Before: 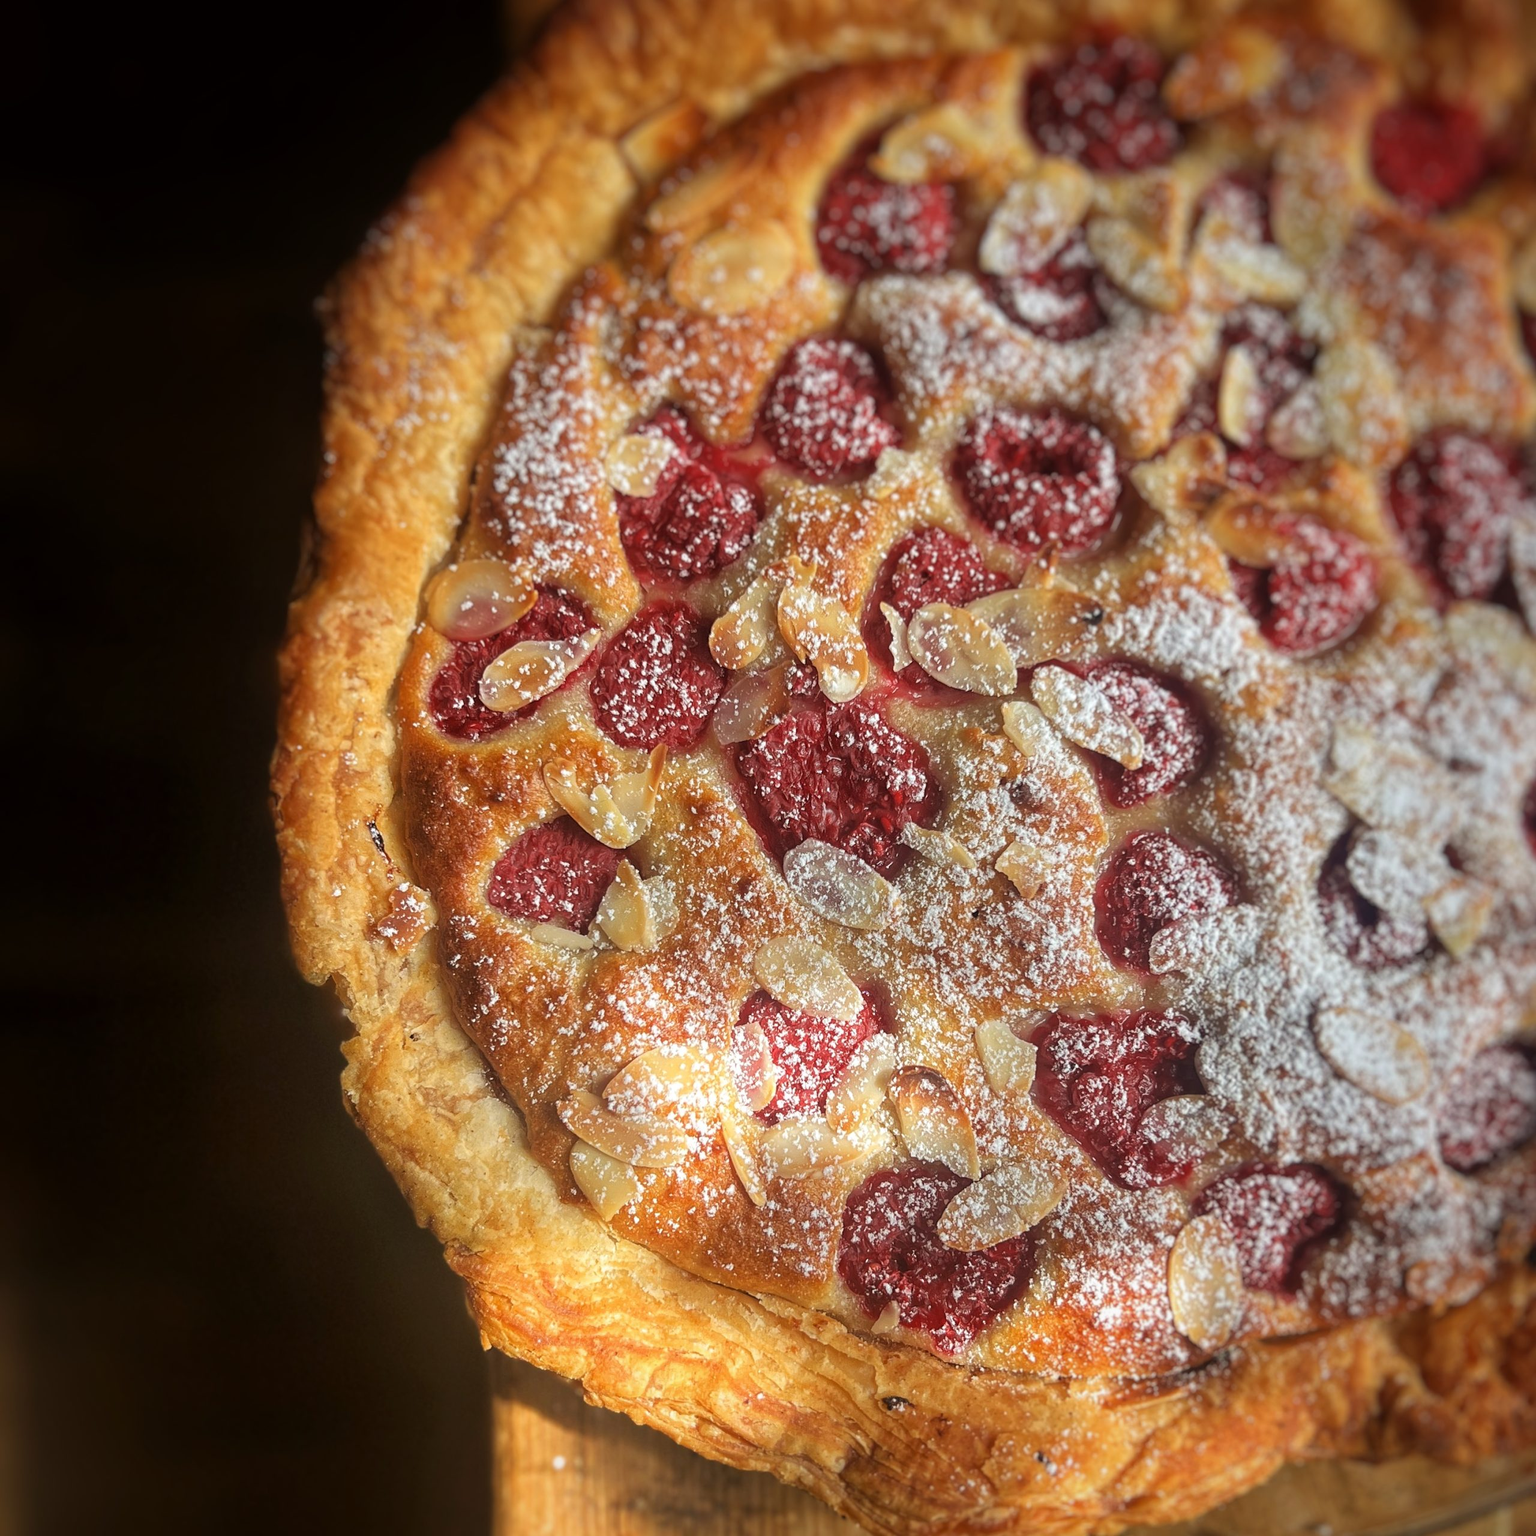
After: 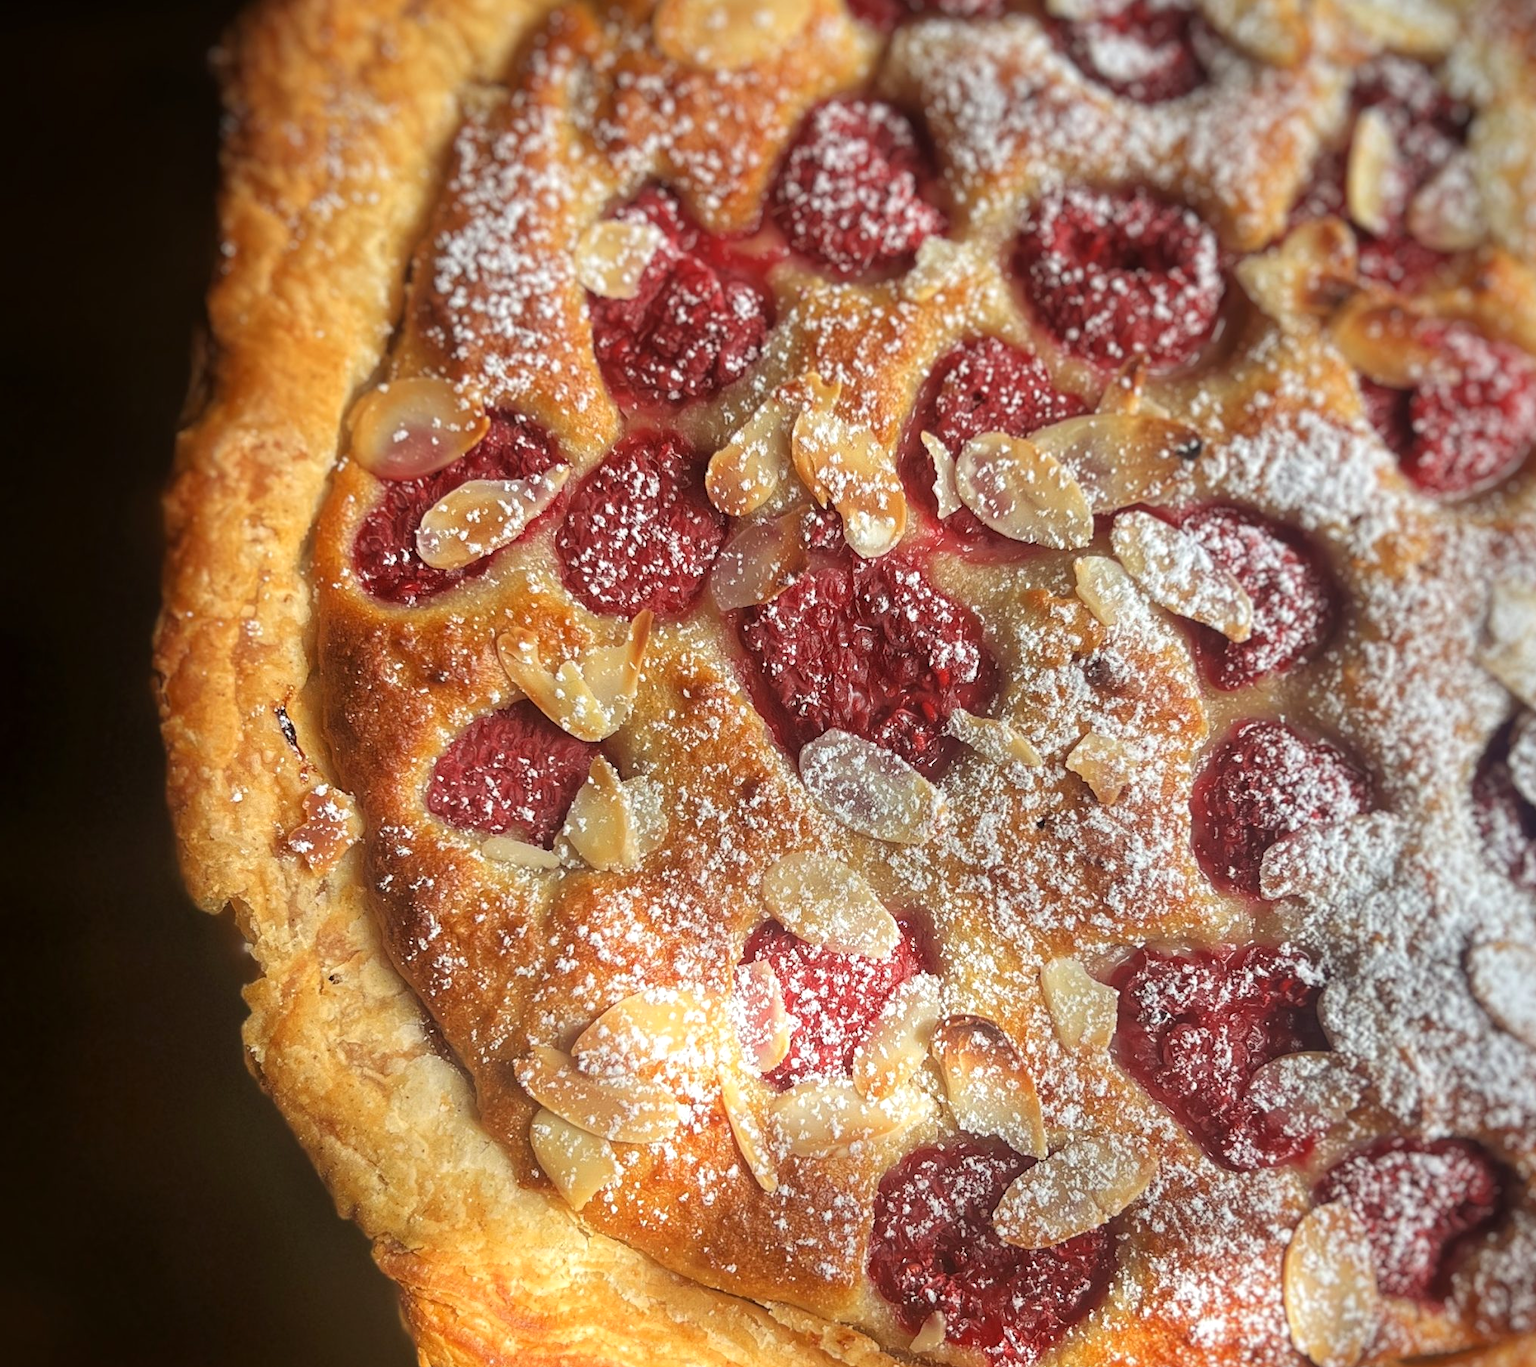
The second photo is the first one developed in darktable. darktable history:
crop: left 9.712%, top 16.928%, right 10.845%, bottom 12.332%
exposure: exposure 0.128 EV, compensate highlight preservation false
